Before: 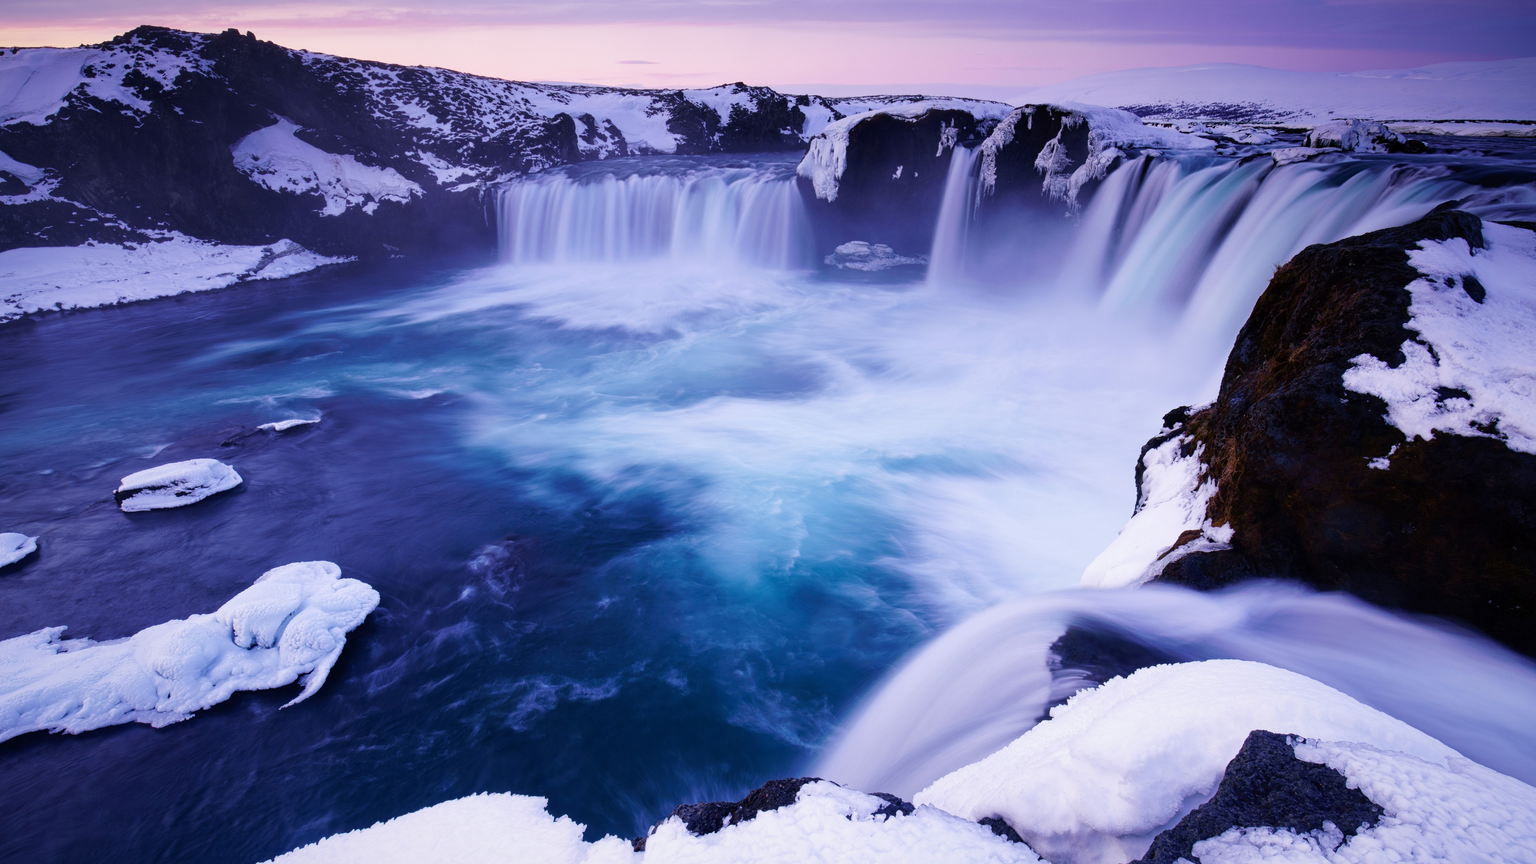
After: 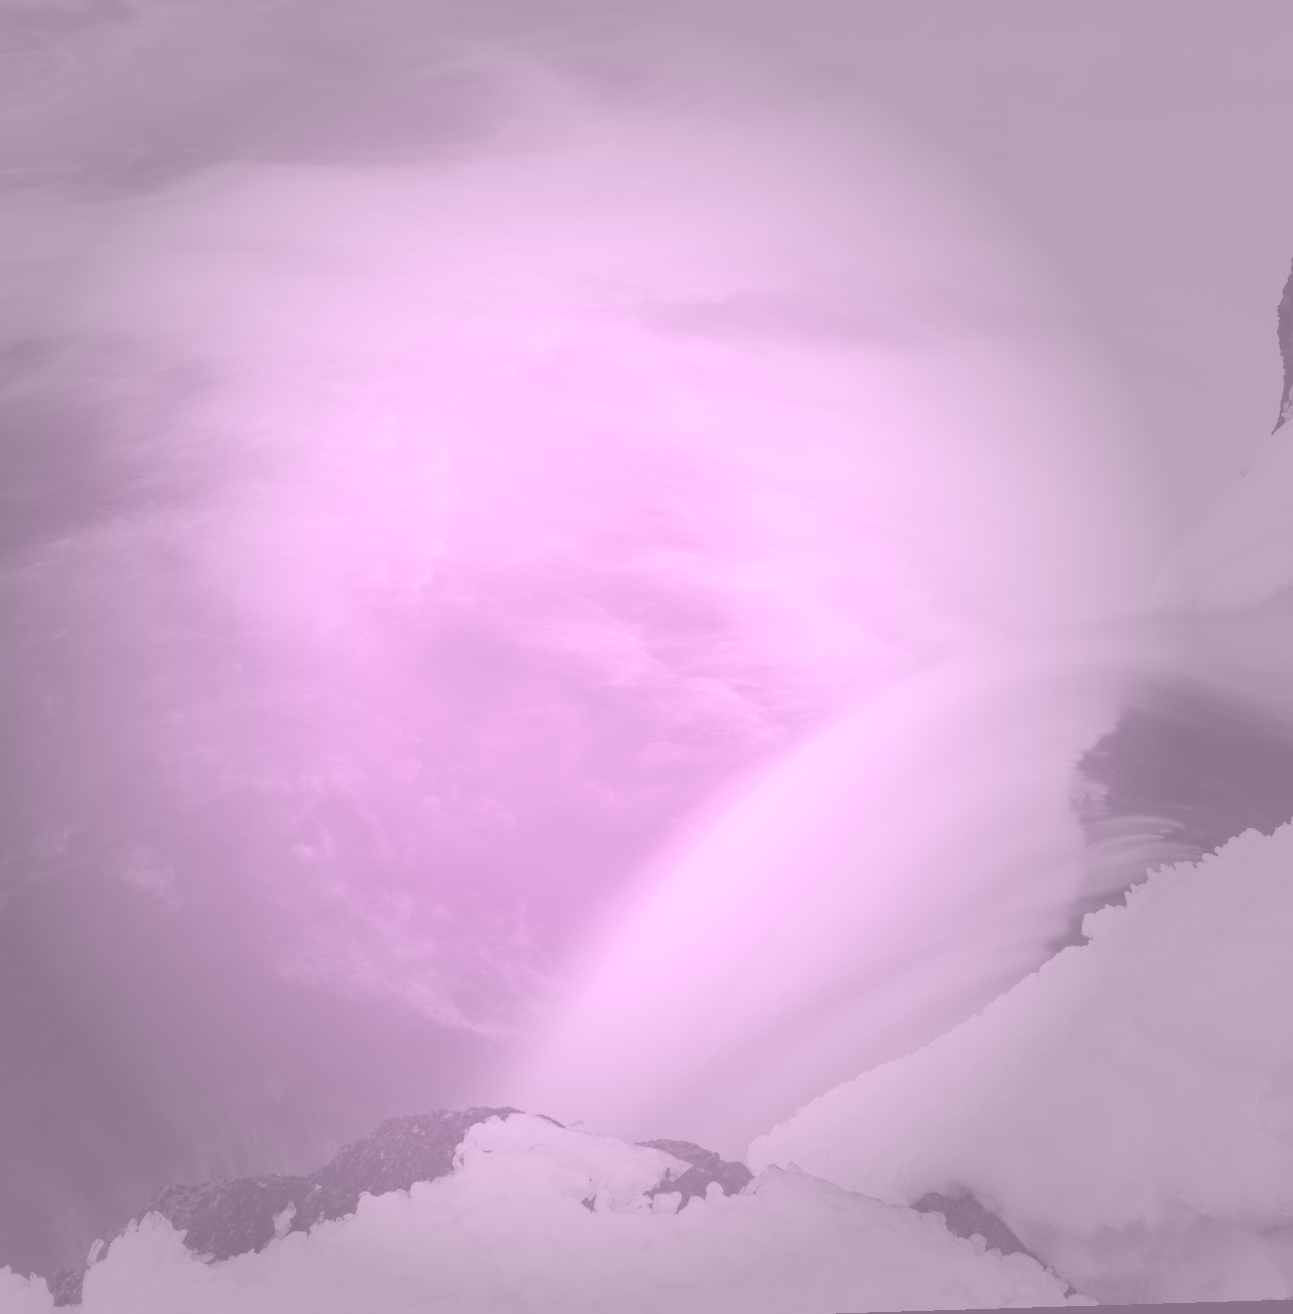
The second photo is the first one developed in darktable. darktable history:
crop: left 40.878%, top 39.176%, right 25.993%, bottom 3.081%
color balance: lift [1.006, 0.985, 1.002, 1.015], gamma [1, 0.953, 1.008, 1.047], gain [1.076, 1.13, 1.004, 0.87]
colorize: hue 331.2°, saturation 69%, source mix 30.28%, lightness 69.02%, version 1
vignetting: fall-off start 33.76%, fall-off radius 64.94%, brightness -0.575, center (-0.12, -0.002), width/height ratio 0.959
rotate and perspective: rotation -1.75°, automatic cropping off
